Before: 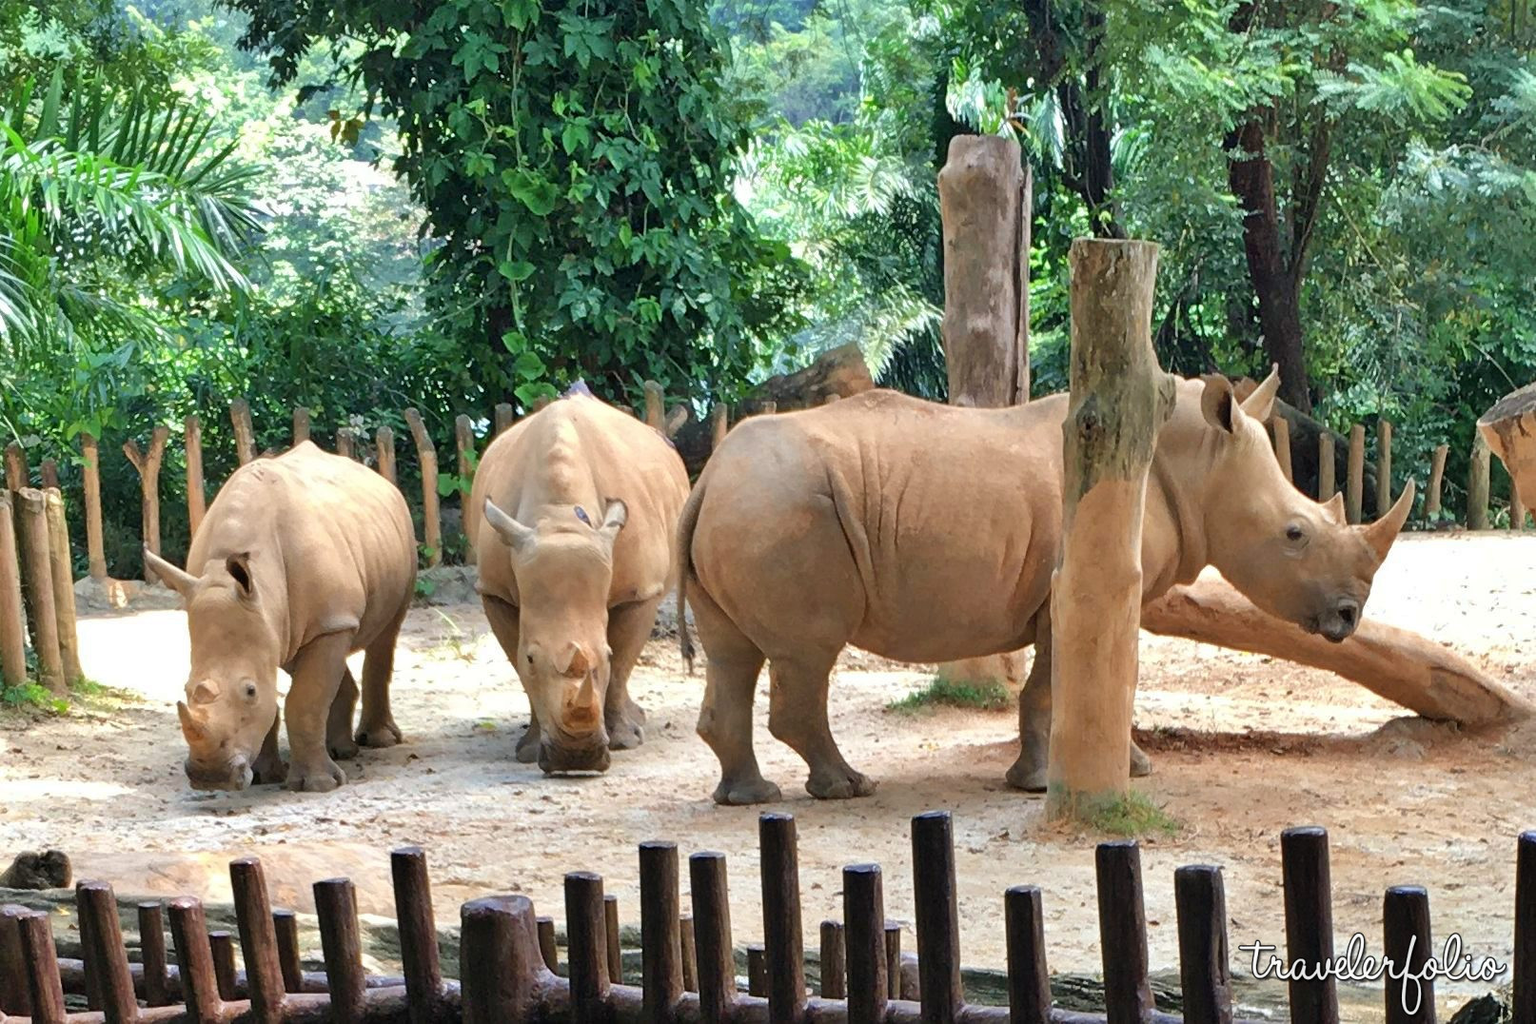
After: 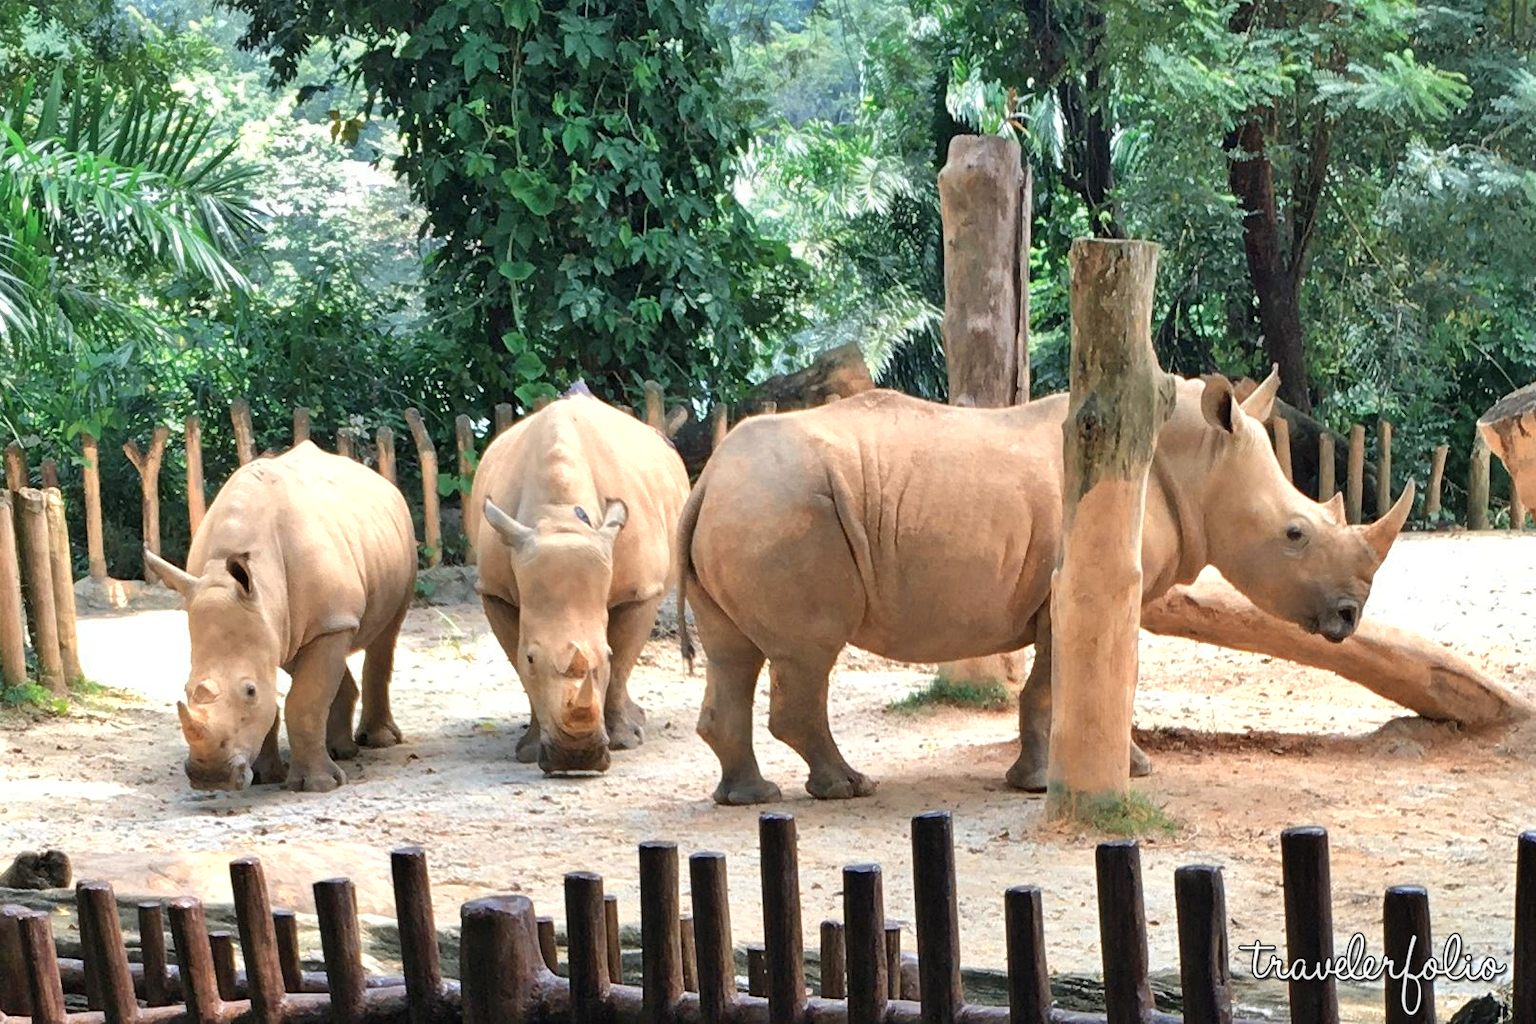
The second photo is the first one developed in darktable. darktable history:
color zones: curves: ch0 [(0.018, 0.548) (0.197, 0.654) (0.425, 0.447) (0.605, 0.658) (0.732, 0.579)]; ch1 [(0.105, 0.531) (0.224, 0.531) (0.386, 0.39) (0.618, 0.456) (0.732, 0.456) (0.956, 0.421)]; ch2 [(0.039, 0.583) (0.215, 0.465) (0.399, 0.544) (0.465, 0.548) (0.614, 0.447) (0.724, 0.43) (0.882, 0.623) (0.956, 0.632)]
local contrast: mode bilateral grid, contrast 15, coarseness 36, detail 105%, midtone range 0.2
